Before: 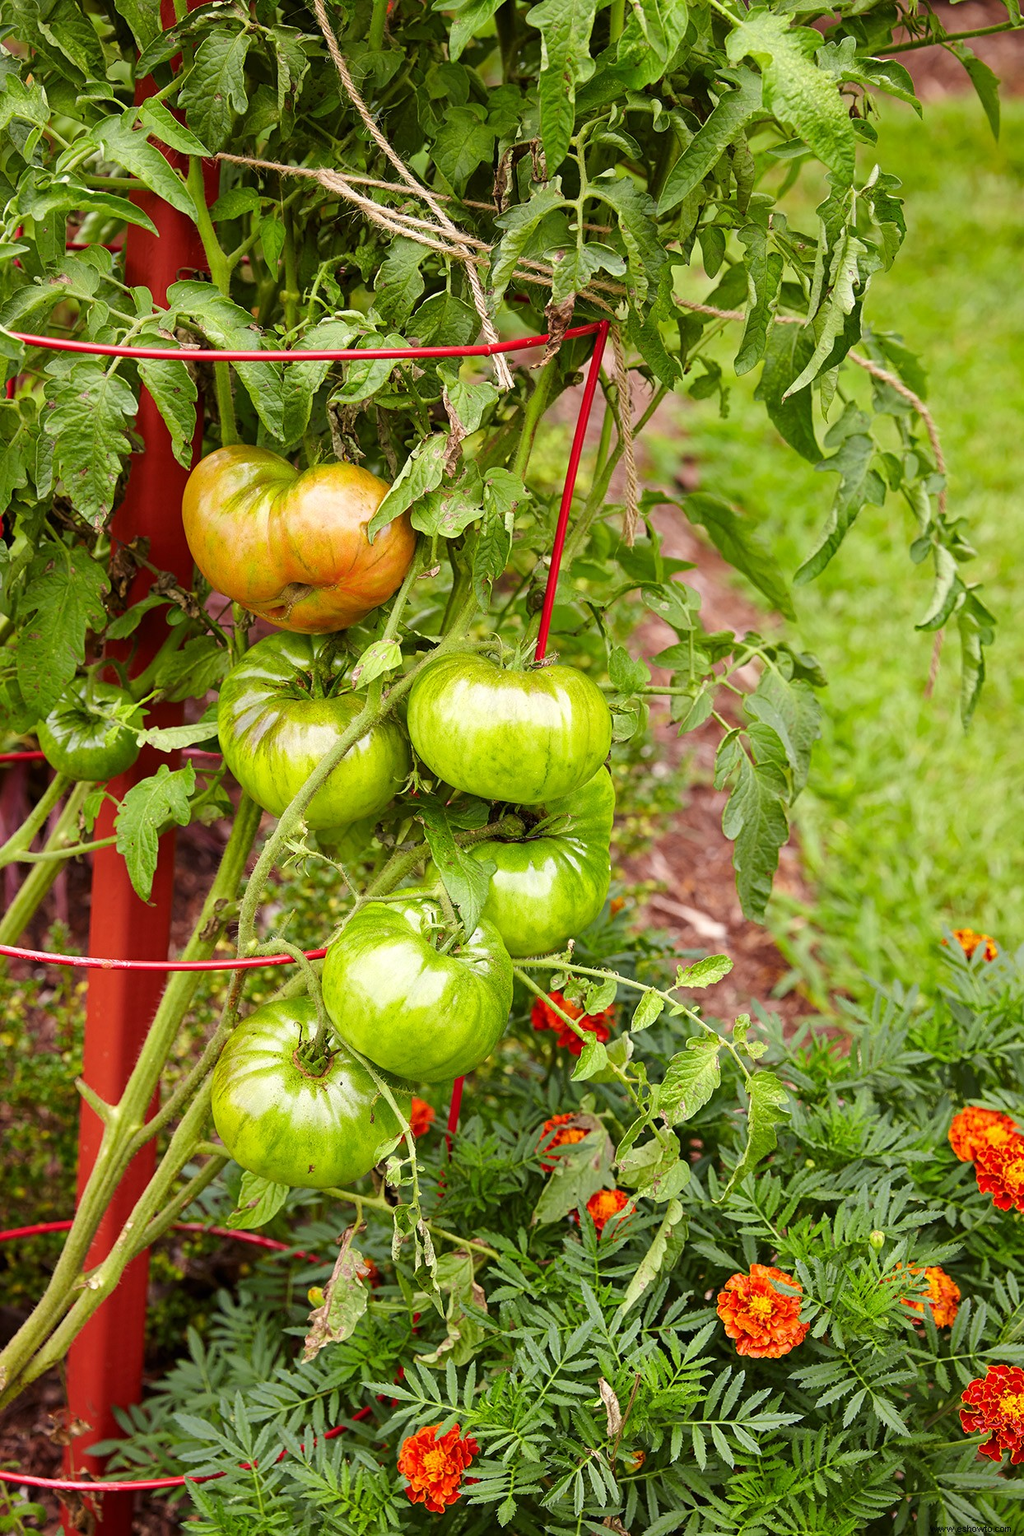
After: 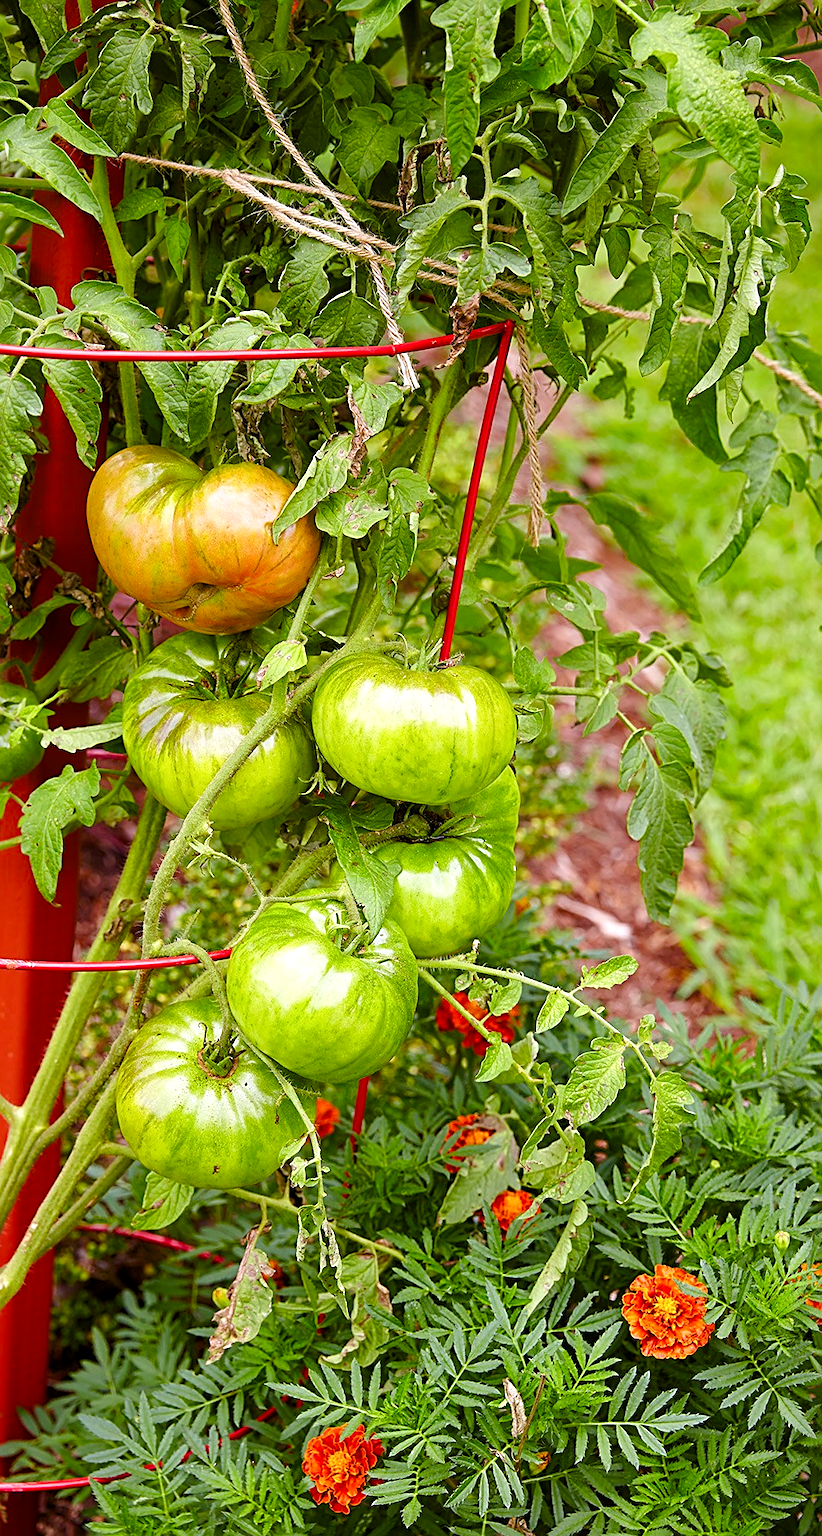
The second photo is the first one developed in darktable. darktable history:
crop and rotate: left 9.471%, right 10.146%
color balance rgb: highlights gain › chroma 0.269%, highlights gain › hue 329.91°, linear chroma grading › global chroma 8.447%, perceptual saturation grading › global saturation 20%, perceptual saturation grading › highlights -25.536%, perceptual saturation grading › shadows 24.732%
exposure: black level correction 0.001, exposure 0.141 EV, compensate highlight preservation false
sharpen: on, module defaults
color calibration: gray › normalize channels true, illuminant as shot in camera, x 0.358, y 0.373, temperature 4628.91 K, gamut compression 0.03
